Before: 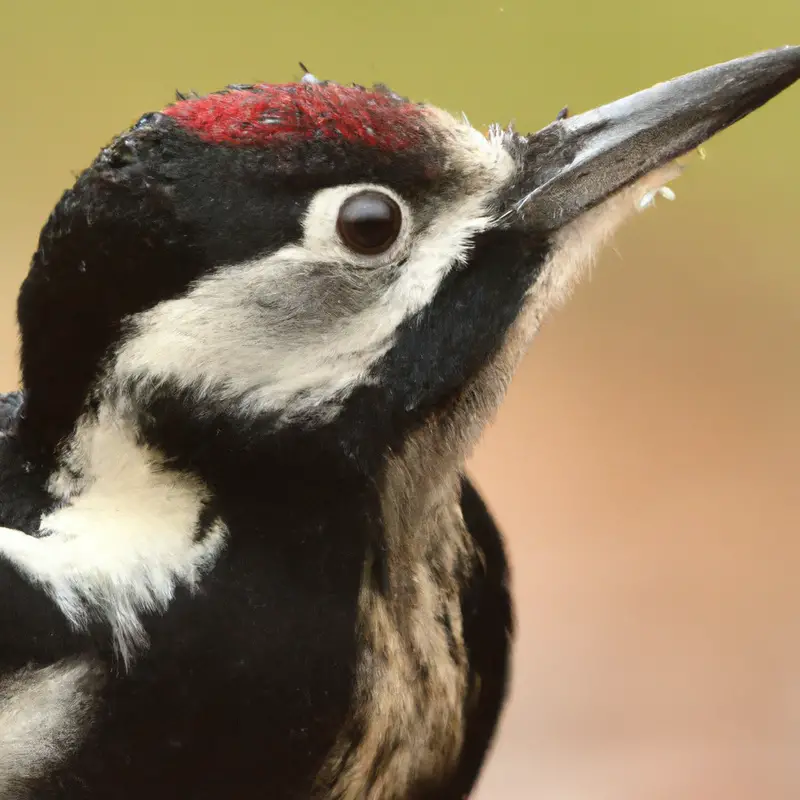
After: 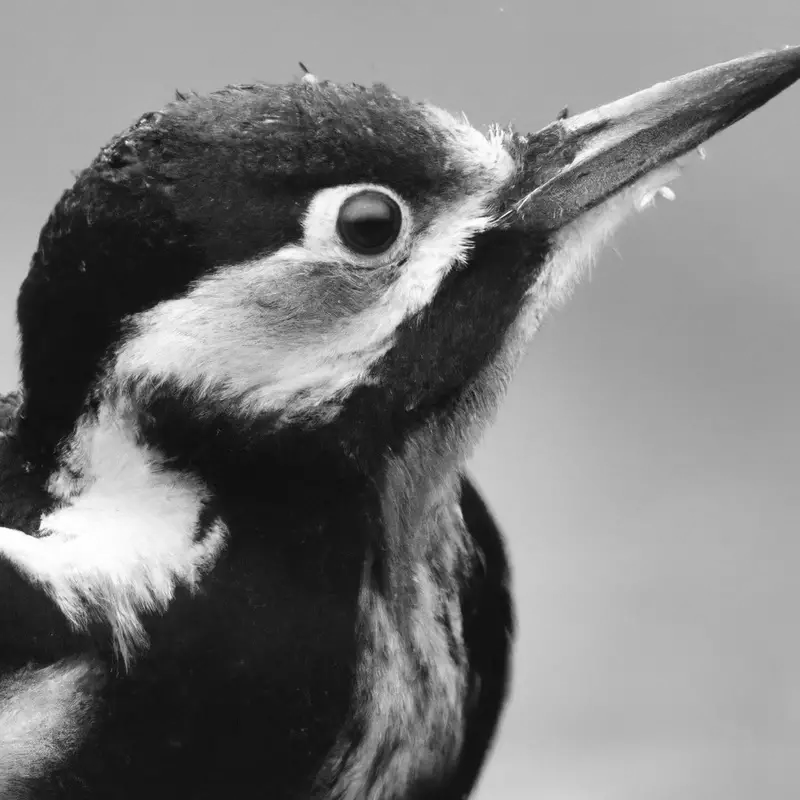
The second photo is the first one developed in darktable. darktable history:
monochrome: on, module defaults
contrast brightness saturation: contrast 0.07
